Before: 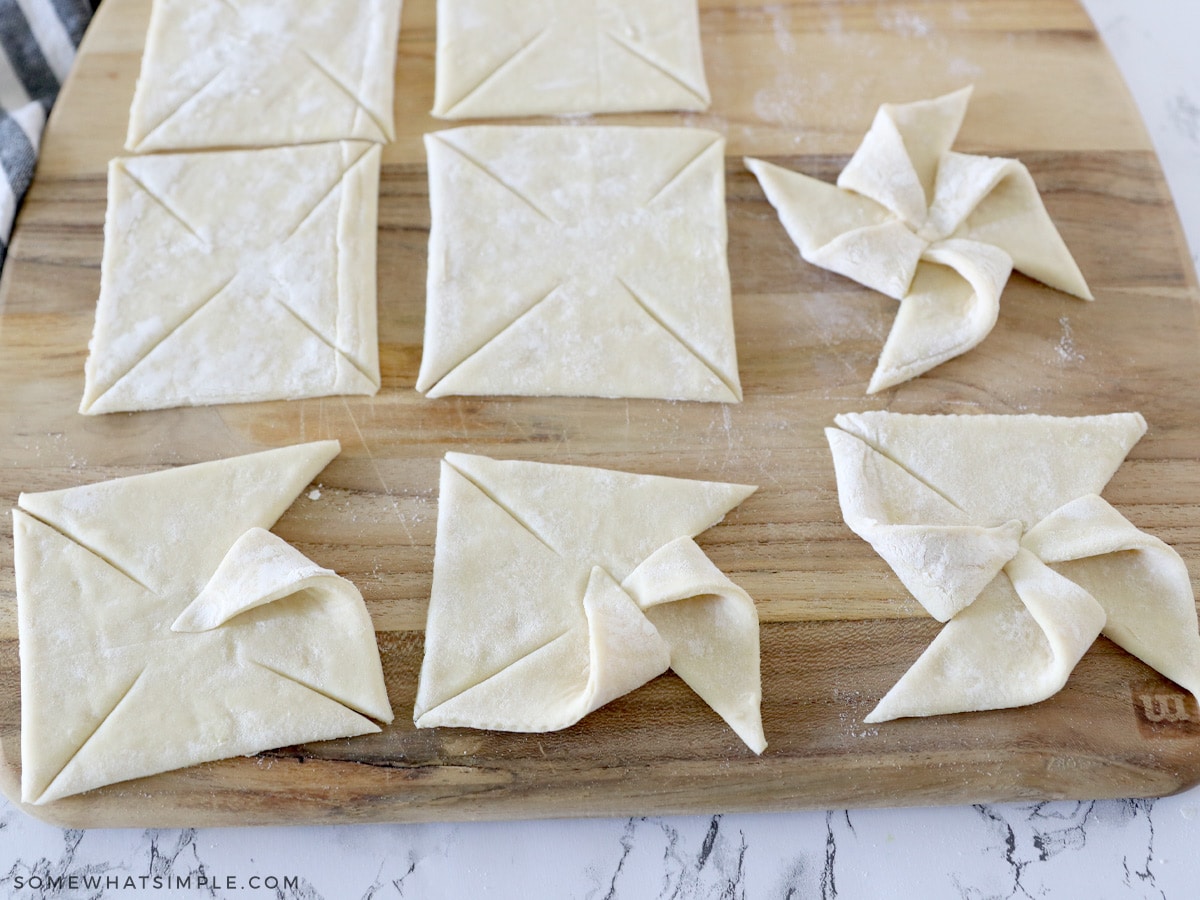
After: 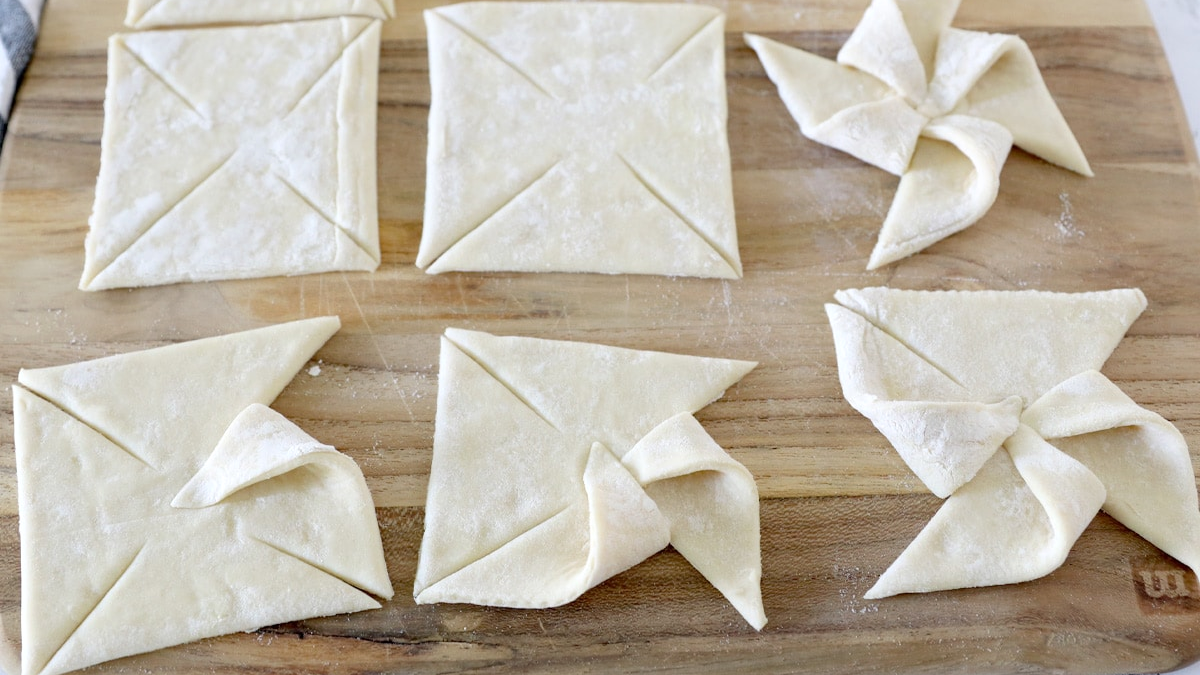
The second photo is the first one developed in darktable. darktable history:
crop: top 13.819%, bottom 11.169%
exposure: exposure 0.081 EV, compensate highlight preservation false
